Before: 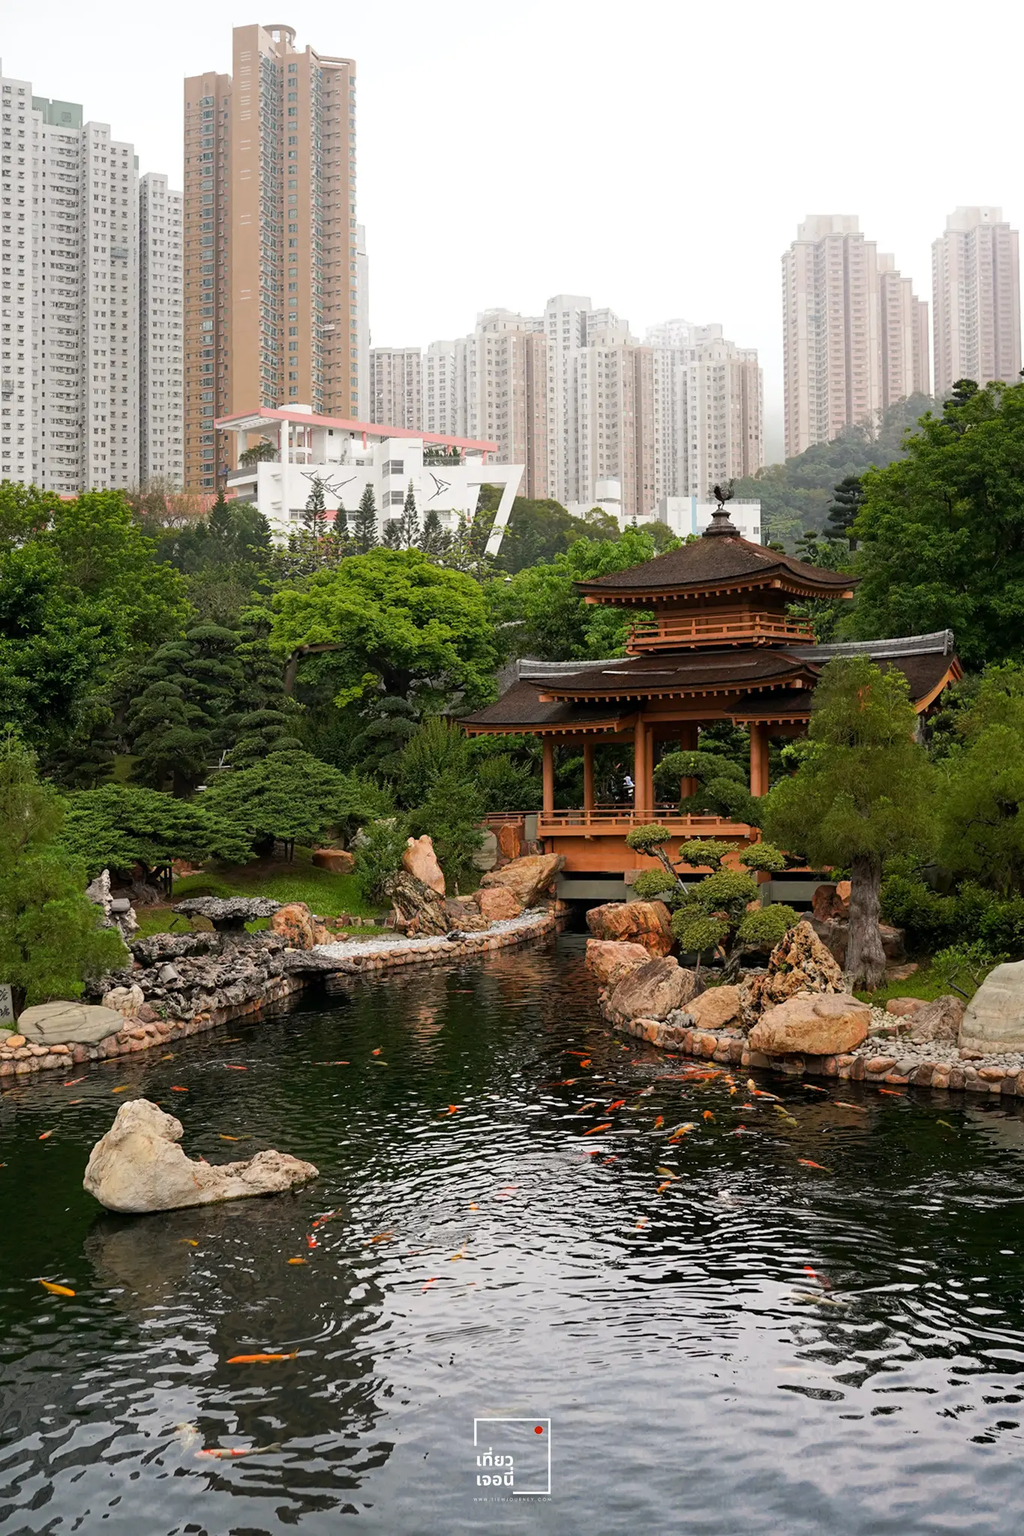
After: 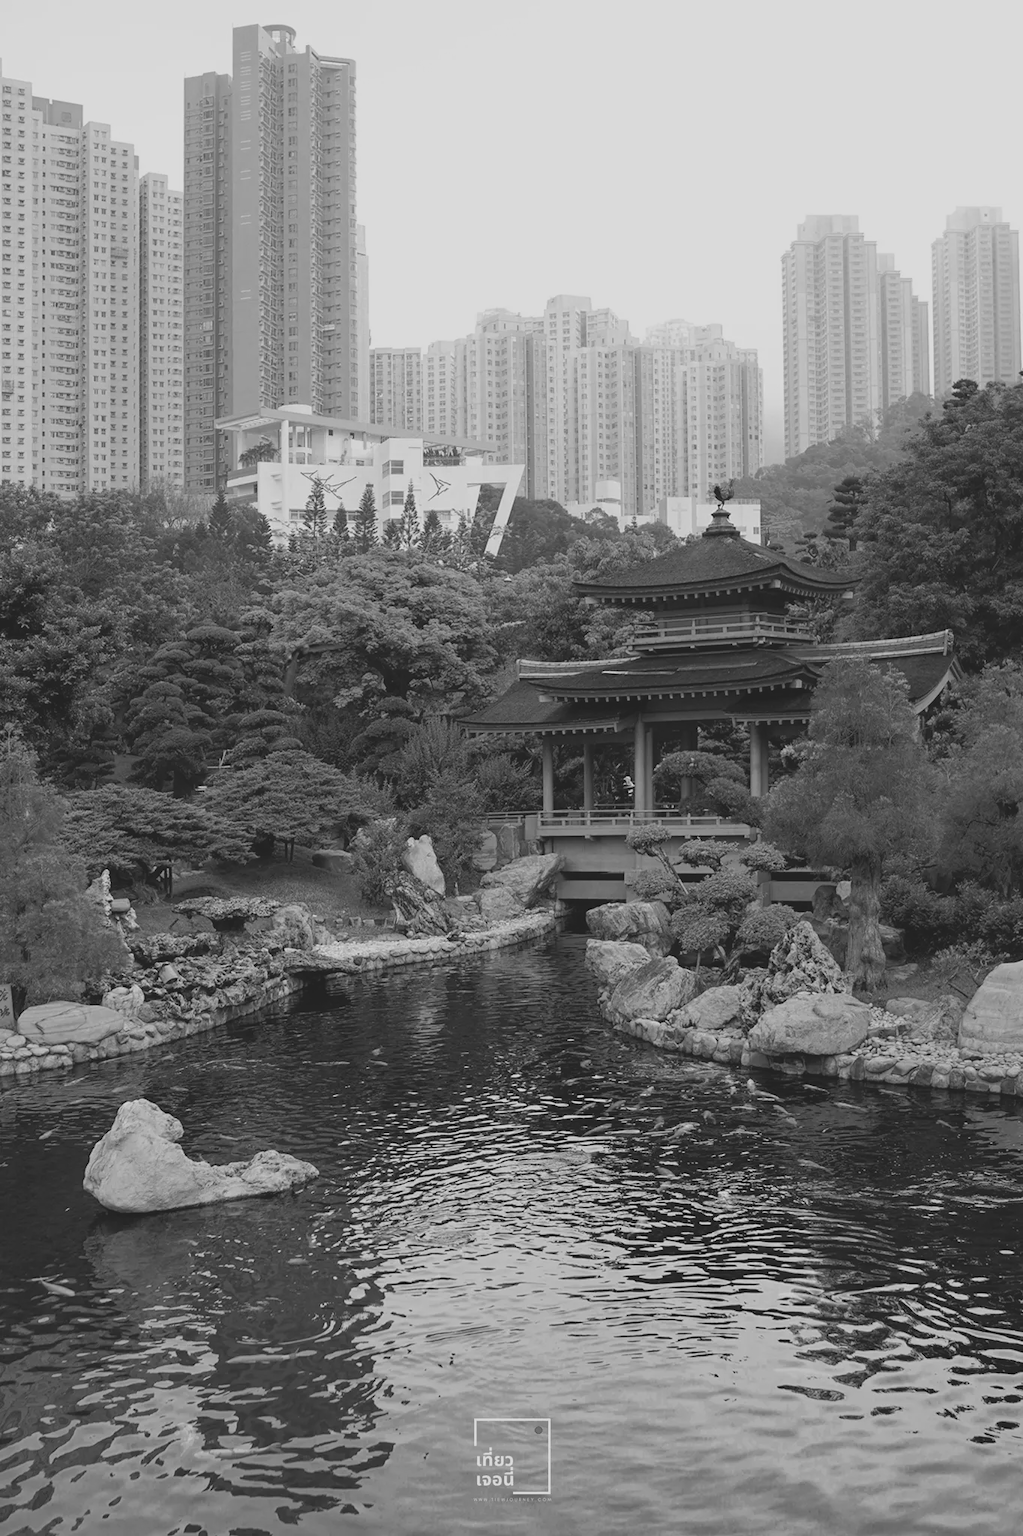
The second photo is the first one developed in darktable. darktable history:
contrast brightness saturation: contrast -0.26, saturation -0.43
color contrast: green-magenta contrast 0, blue-yellow contrast 0
